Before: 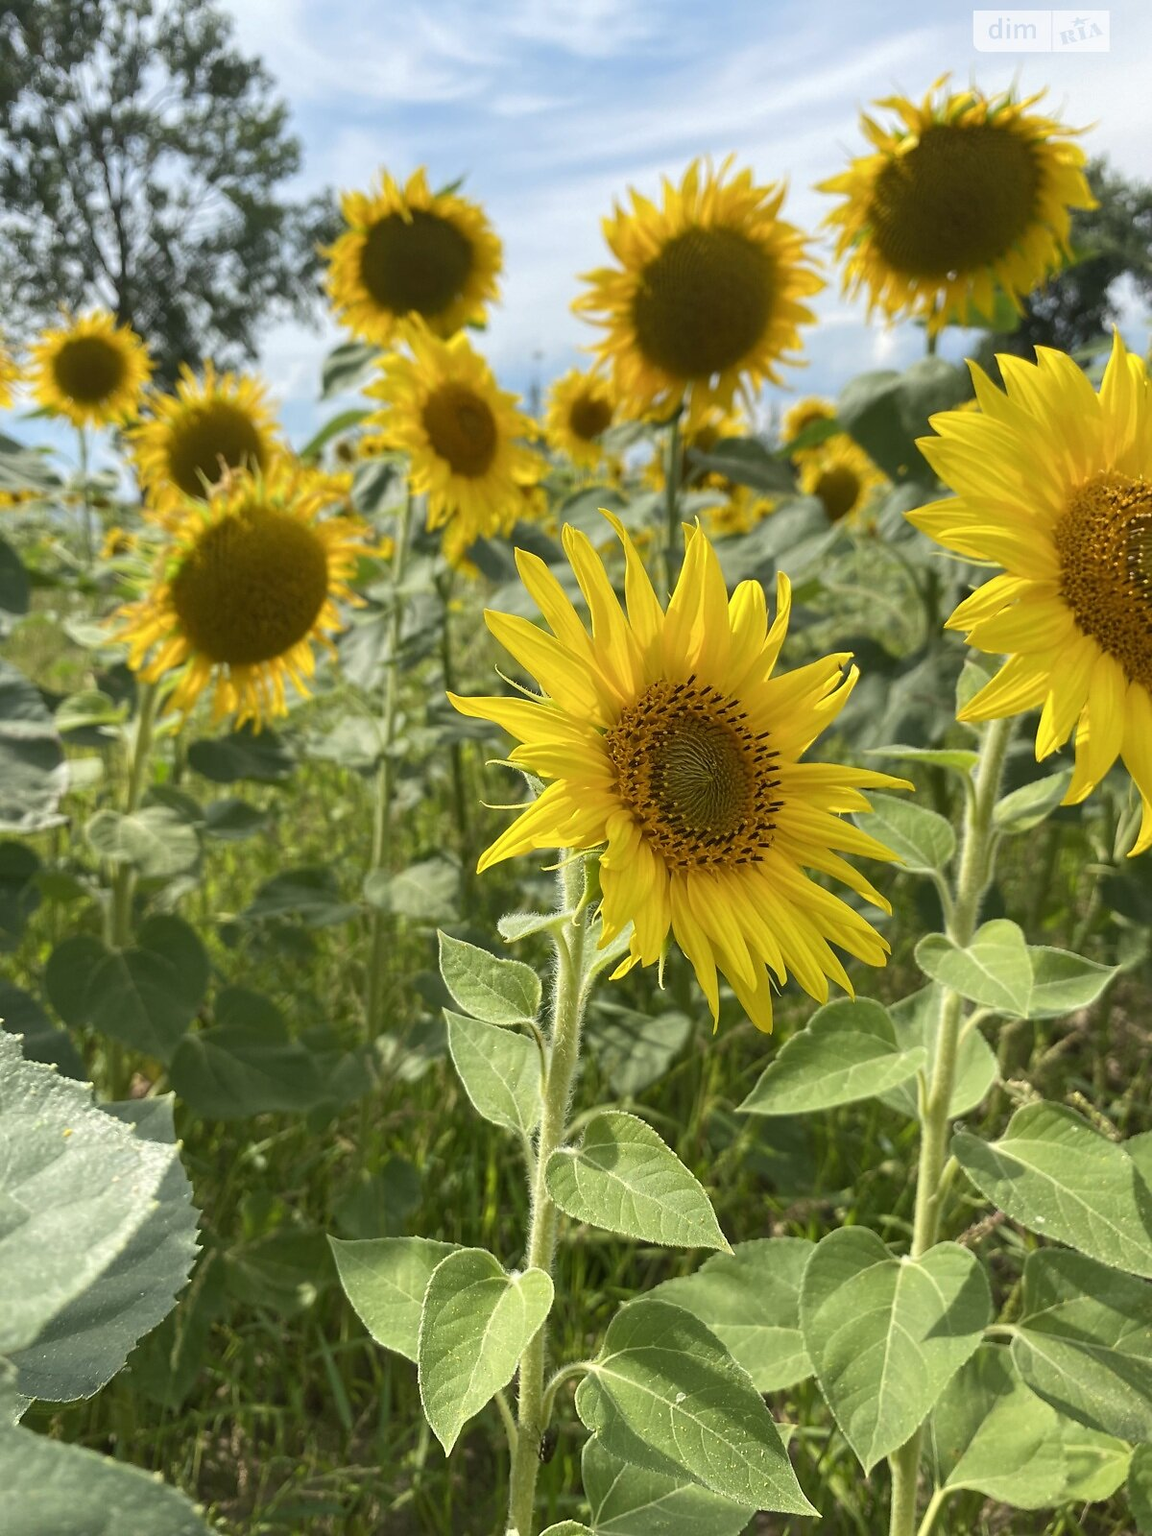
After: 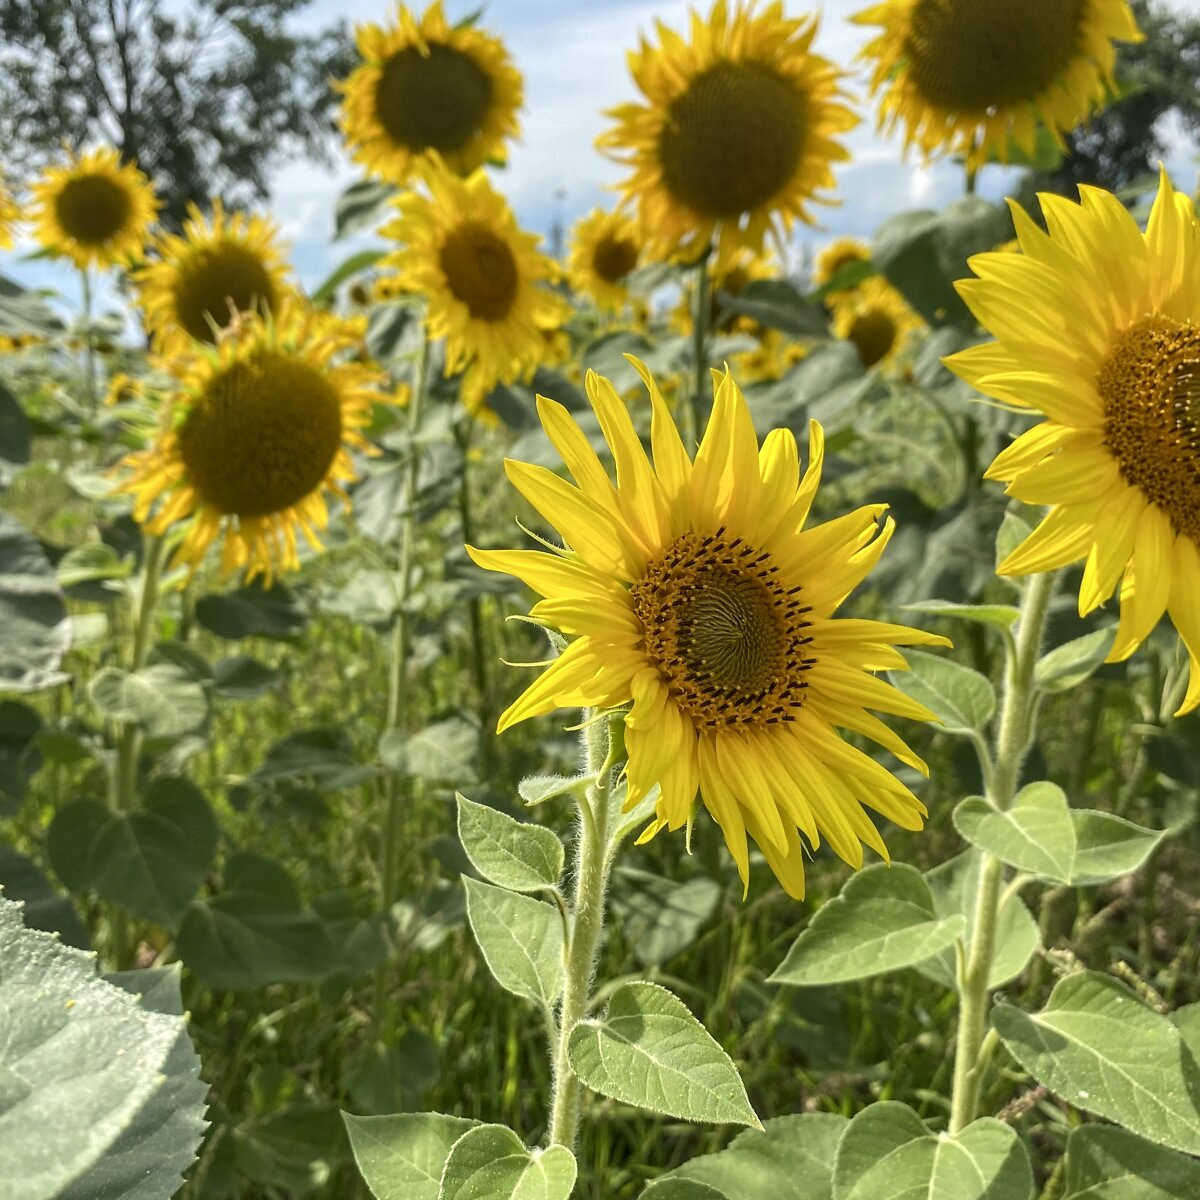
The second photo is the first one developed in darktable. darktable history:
crop: top 11.035%, bottom 13.919%
local contrast: on, module defaults
